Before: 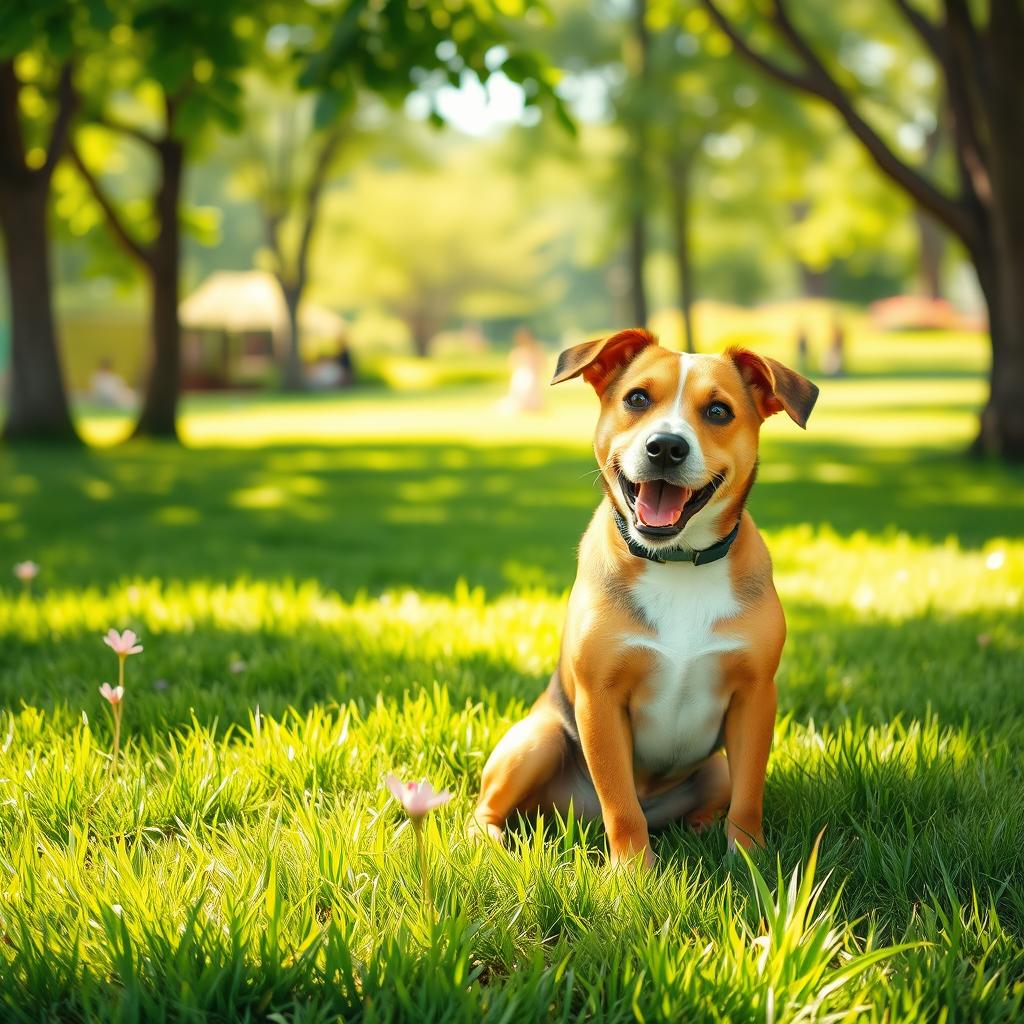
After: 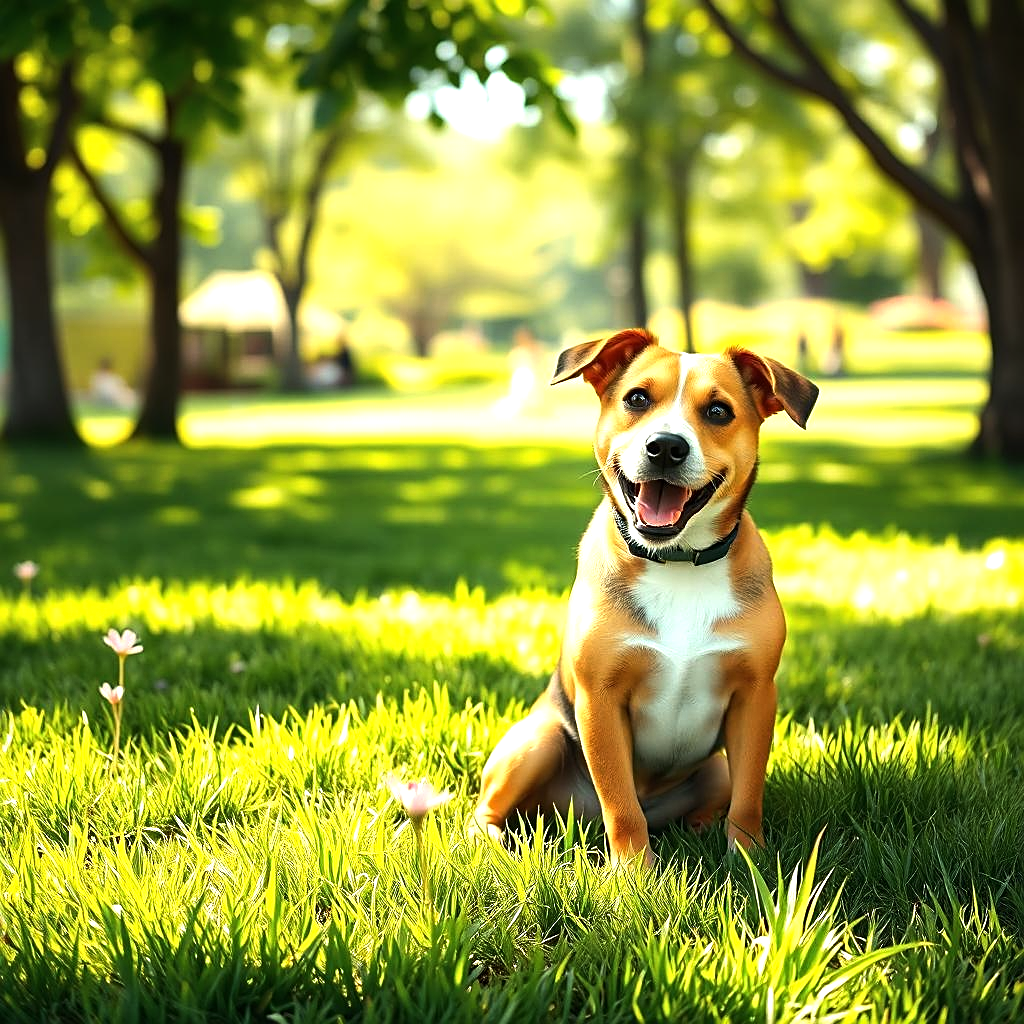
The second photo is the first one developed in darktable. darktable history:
sharpen: on, module defaults
tone curve: curves: ch0 [(0, 0) (0.641, 0.595) (1, 1)], color space Lab, linked channels, preserve colors none
tone equalizer: -8 EV -0.75 EV, -7 EV -0.7 EV, -6 EV -0.6 EV, -5 EV -0.4 EV, -3 EV 0.4 EV, -2 EV 0.6 EV, -1 EV 0.7 EV, +0 EV 0.75 EV, edges refinement/feathering 500, mask exposure compensation -1.57 EV, preserve details no
